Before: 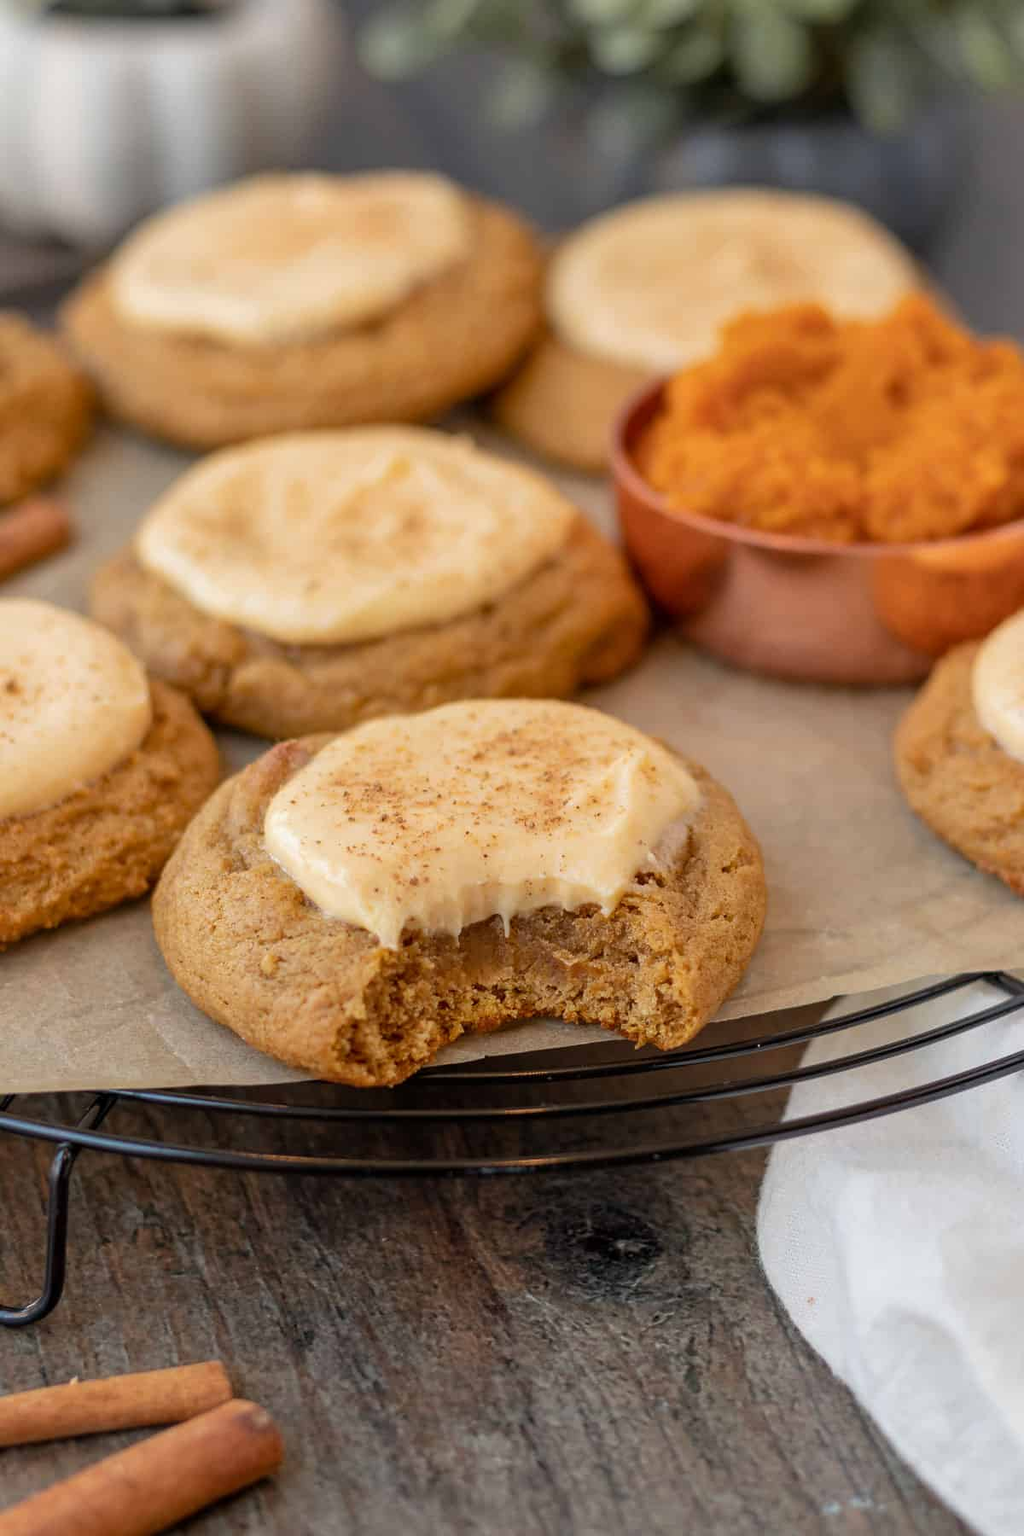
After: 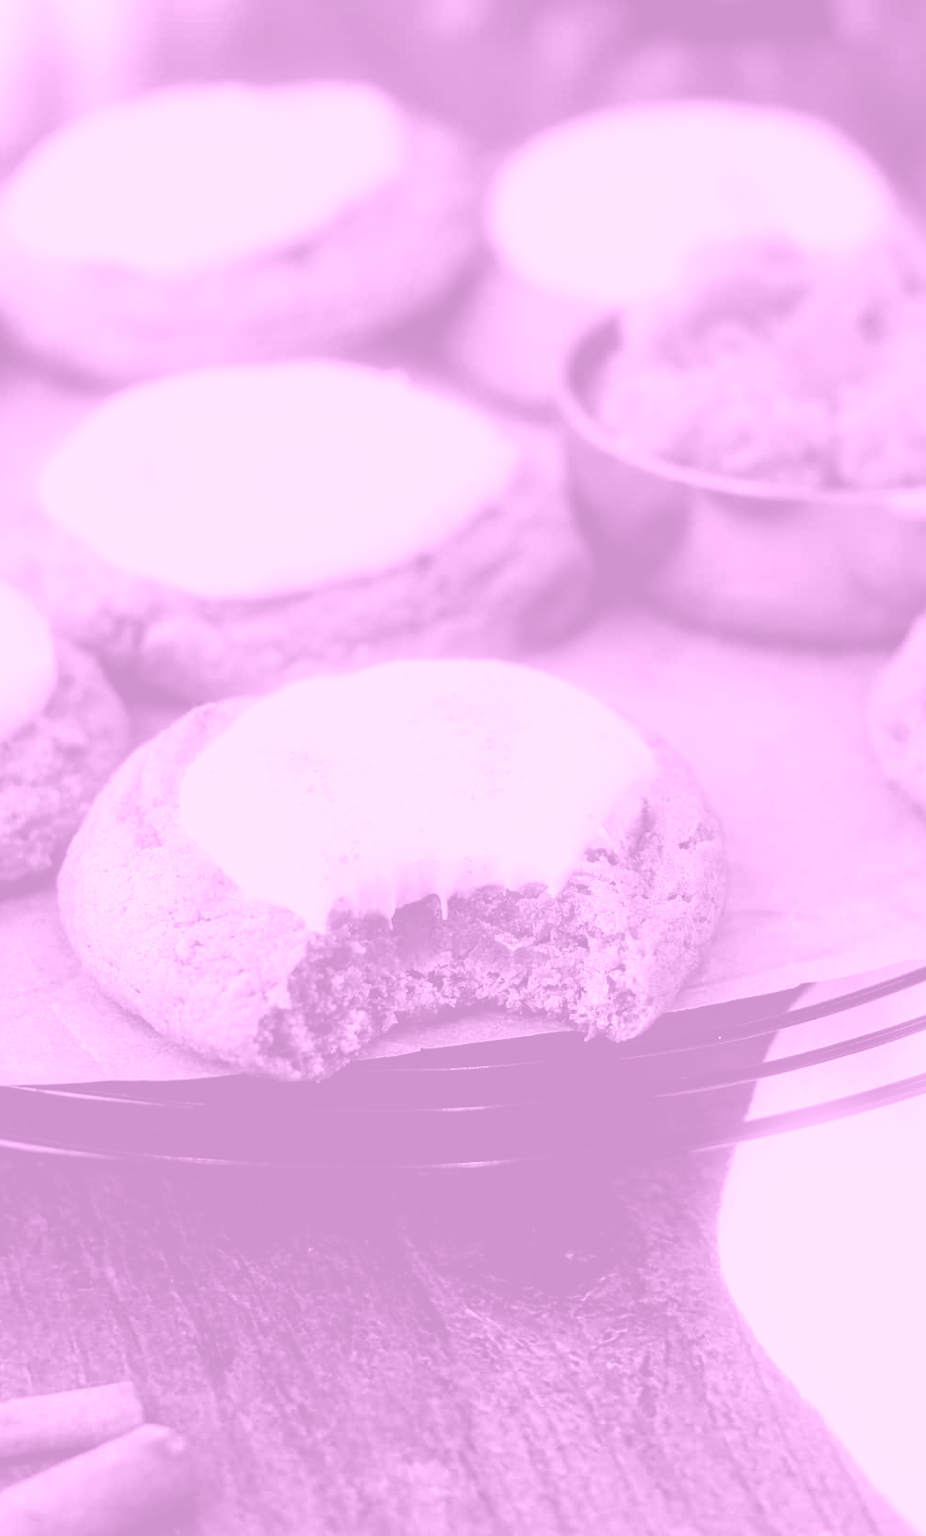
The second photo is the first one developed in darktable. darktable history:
crop: left 9.807%, top 6.259%, right 7.334%, bottom 2.177%
filmic rgb: black relative exposure -8.2 EV, white relative exposure 2.2 EV, threshold 3 EV, hardness 7.11, latitude 85.74%, contrast 1.696, highlights saturation mix -4%, shadows ↔ highlights balance -2.69%, preserve chrominance no, color science v5 (2021), contrast in shadows safe, contrast in highlights safe, enable highlight reconstruction true
exposure: black level correction 0.002, exposure -0.1 EV, compensate highlight preservation false
colorize: hue 331.2°, saturation 75%, source mix 30.28%, lightness 70.52%, version 1
contrast brightness saturation: contrast 0.13, brightness -0.05, saturation 0.16
bloom: size 5%, threshold 95%, strength 15%
white balance: red 0.954, blue 1.079
